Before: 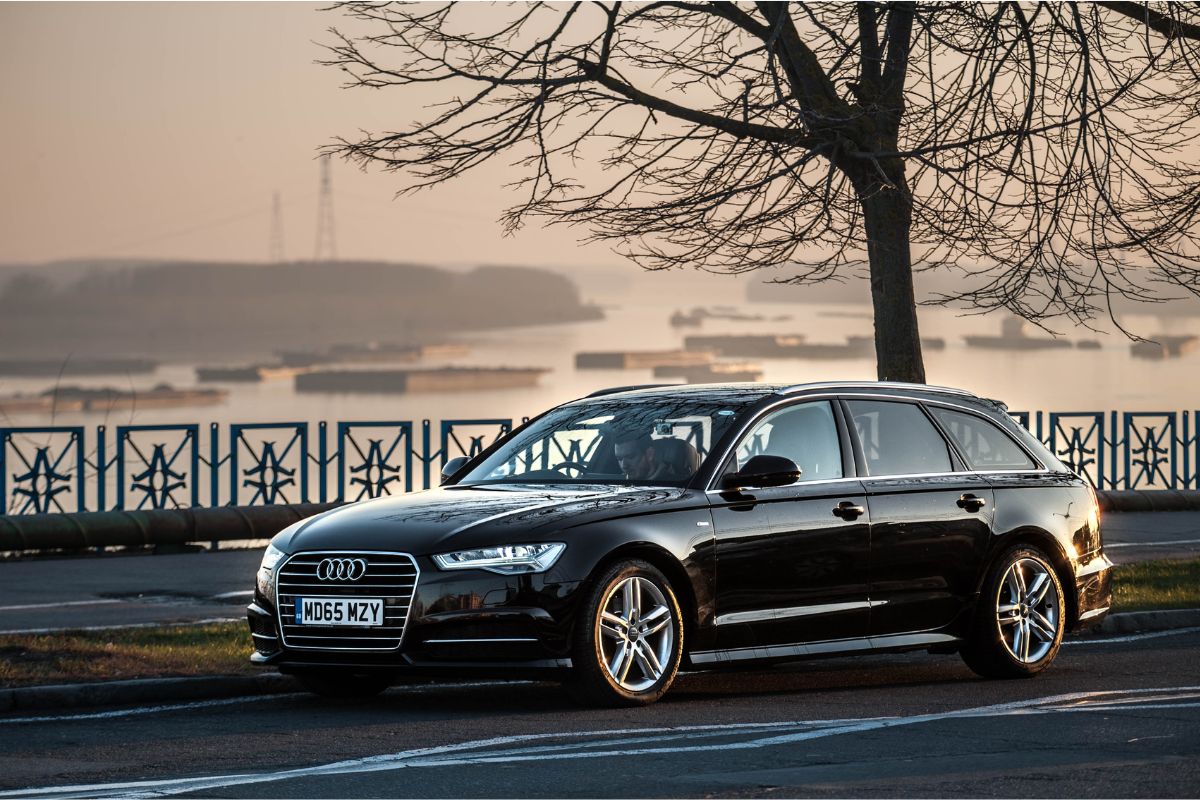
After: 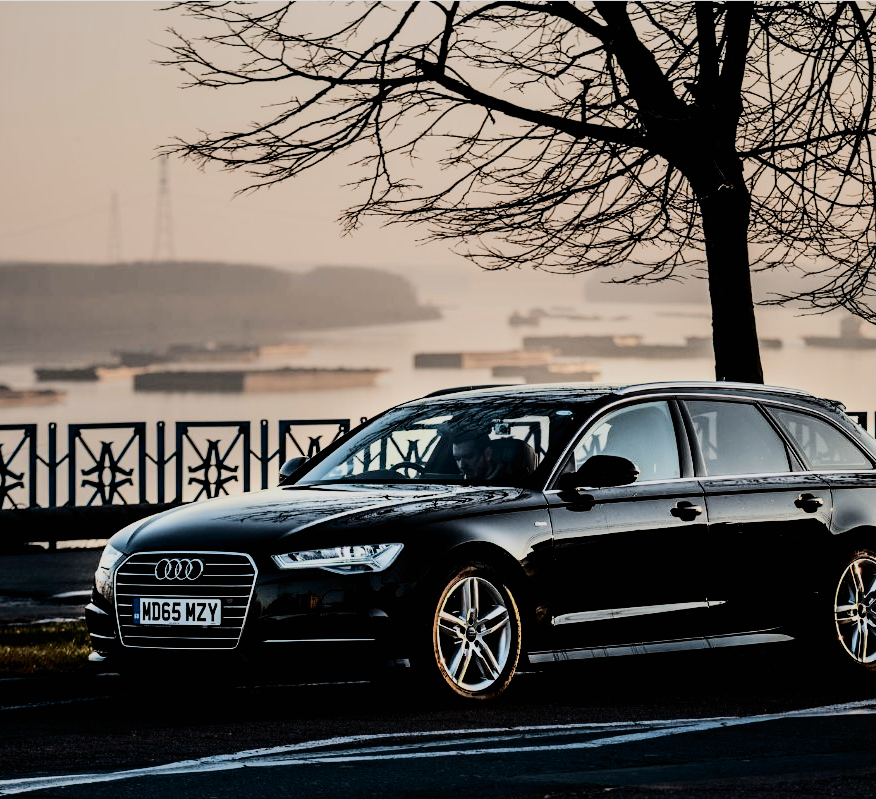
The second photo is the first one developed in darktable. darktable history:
filmic rgb: black relative exposure -2.71 EV, white relative exposure 4.56 EV, hardness 1.77, contrast 1.246, contrast in shadows safe
crop: left 13.579%, right 13.369%
tone curve: curves: ch0 [(0, 0) (0.003, 0.007) (0.011, 0.009) (0.025, 0.014) (0.044, 0.022) (0.069, 0.029) (0.1, 0.037) (0.136, 0.052) (0.177, 0.083) (0.224, 0.121) (0.277, 0.177) (0.335, 0.258) (0.399, 0.351) (0.468, 0.454) (0.543, 0.557) (0.623, 0.654) (0.709, 0.744) (0.801, 0.825) (0.898, 0.909) (1, 1)], color space Lab, independent channels, preserve colors none
